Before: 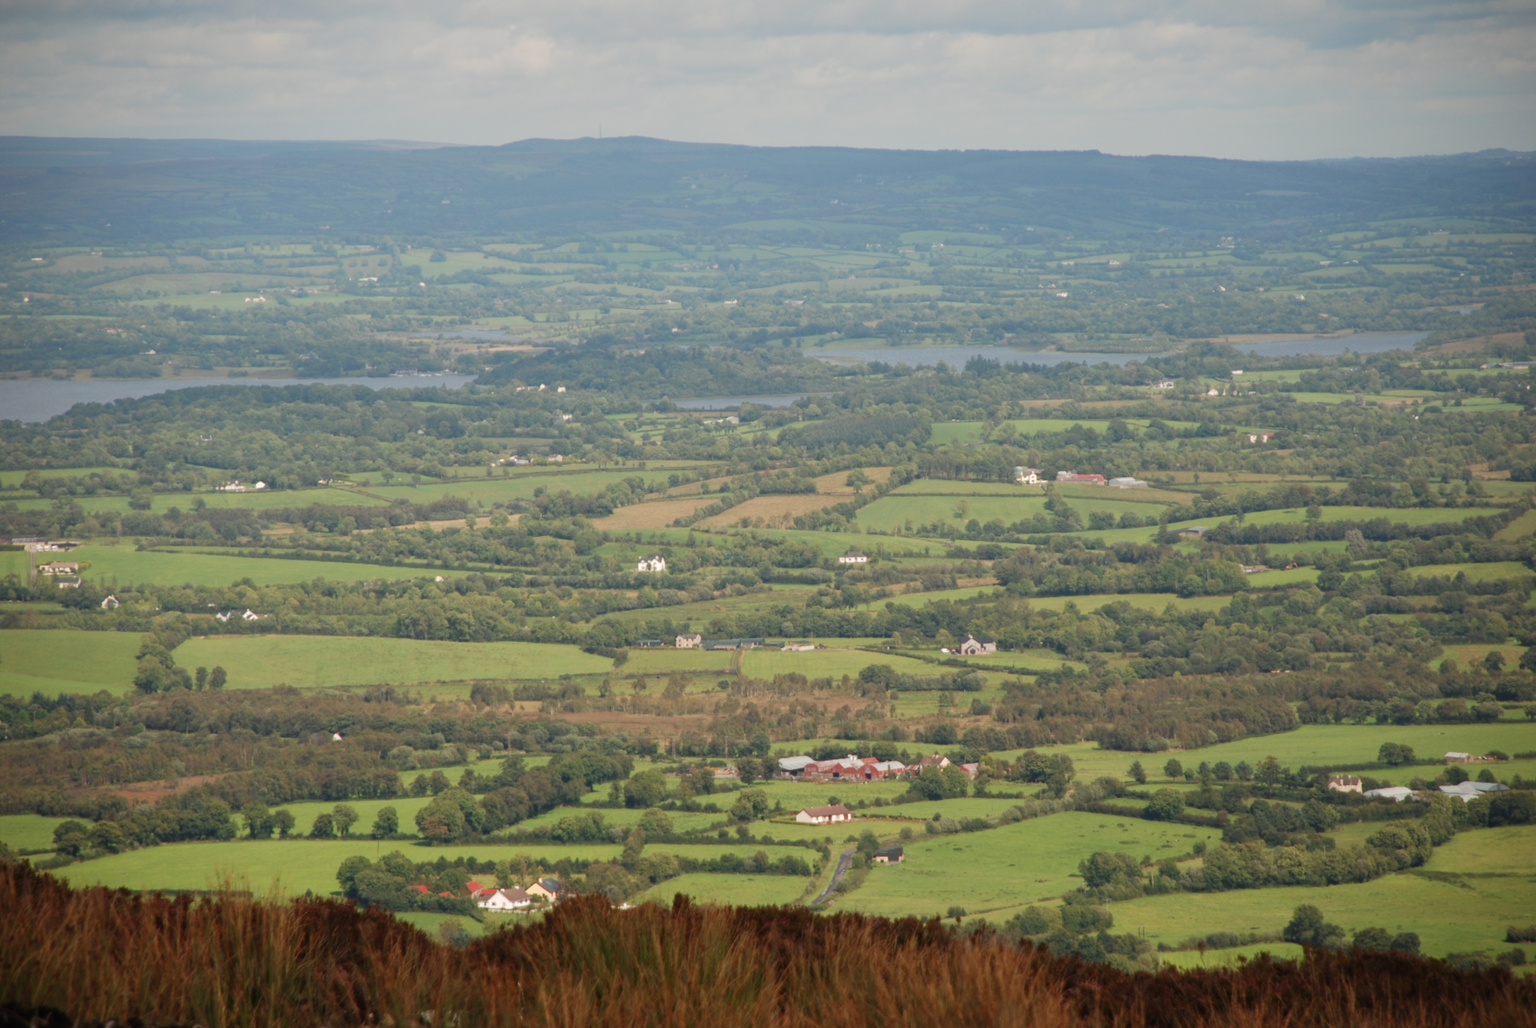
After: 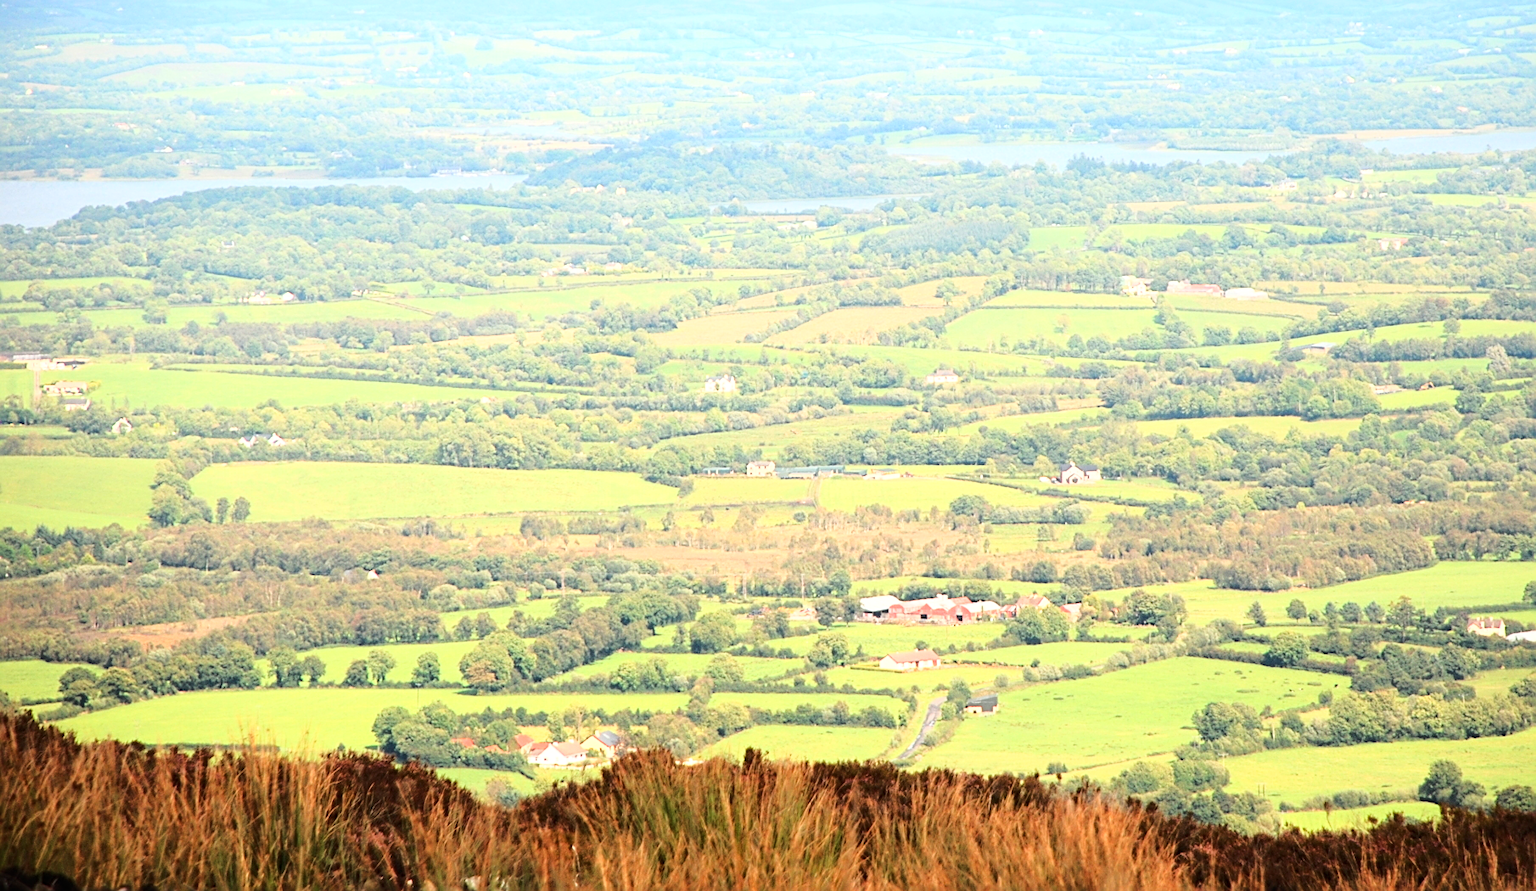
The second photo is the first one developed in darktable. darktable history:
exposure: black level correction 0, exposure 1.097 EV, compensate highlight preservation false
sharpen: amount 0.734
crop: top 21.15%, right 9.452%, bottom 0.278%
base curve: curves: ch0 [(0, 0) (0.032, 0.037) (0.105, 0.228) (0.435, 0.76) (0.856, 0.983) (1, 1)]
